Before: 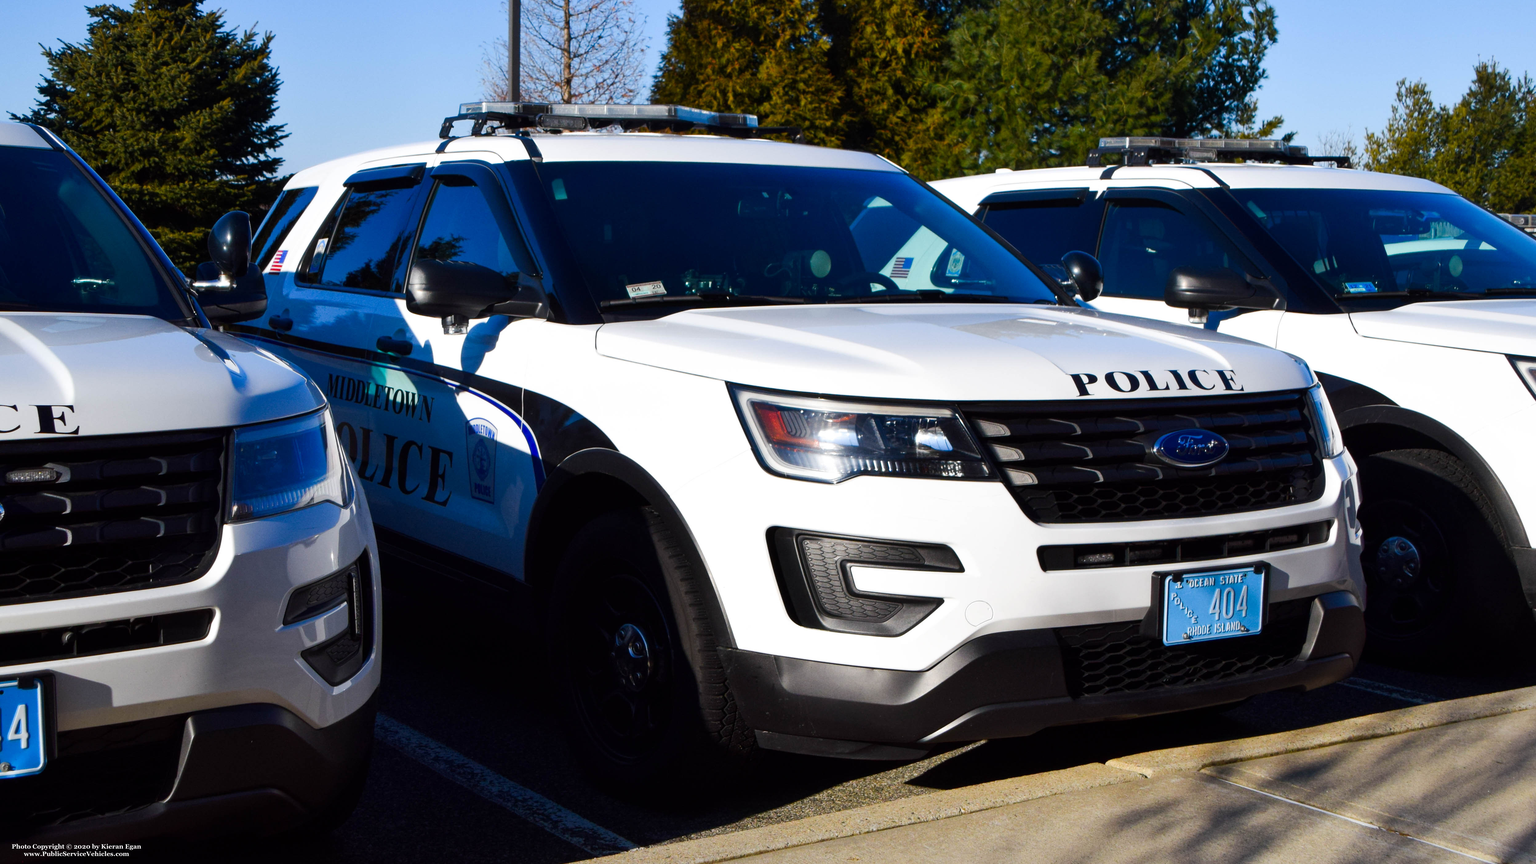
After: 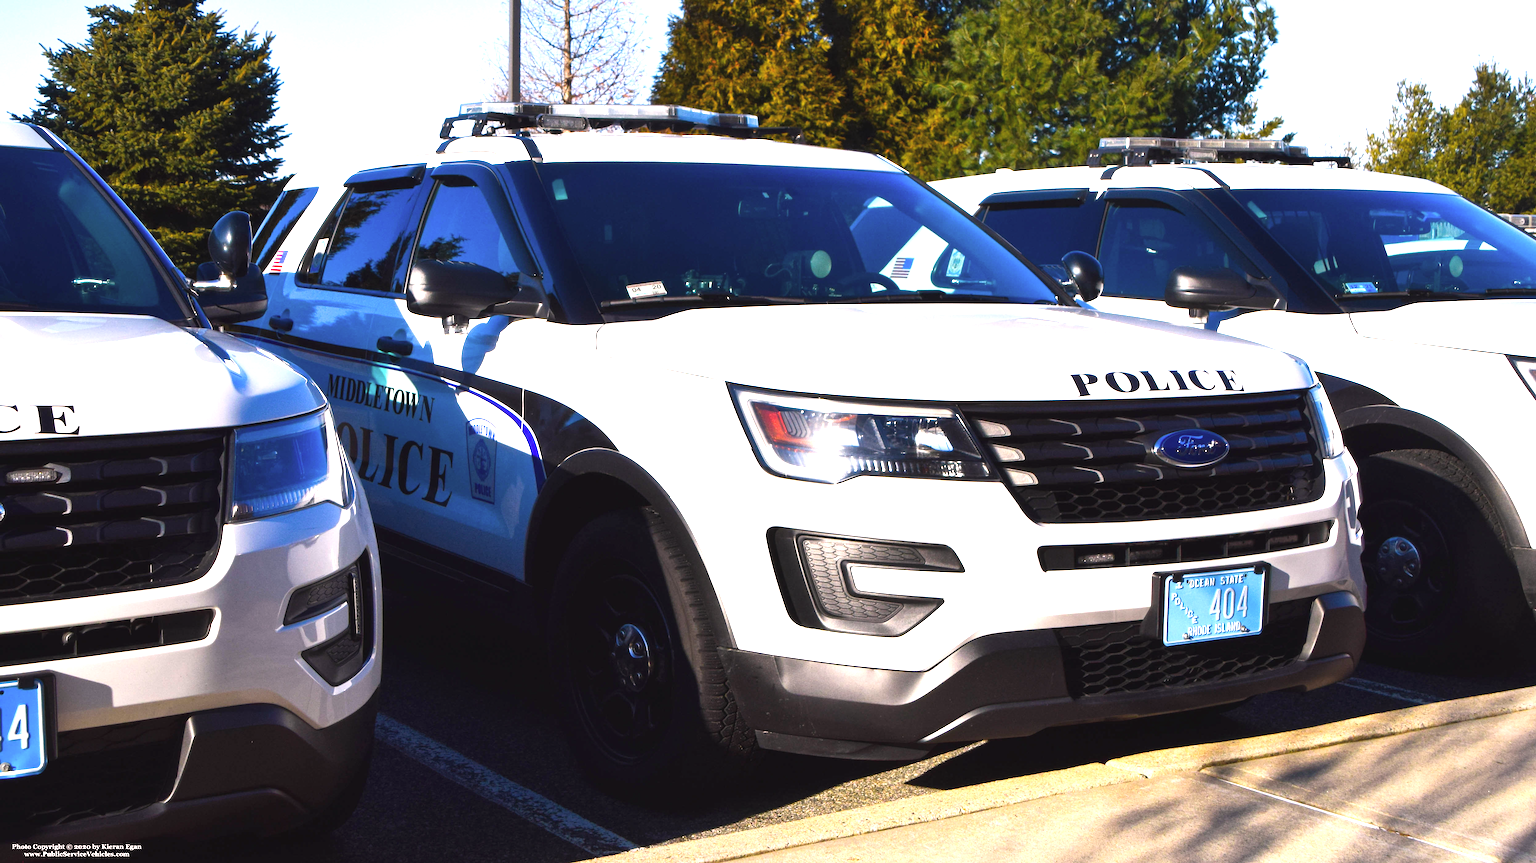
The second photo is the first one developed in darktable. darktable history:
exposure: black level correction -0.002, exposure 1.35 EV, compensate highlight preservation false
color correction: highlights a* 5.81, highlights b* 4.84
contrast brightness saturation: saturation -0.05
